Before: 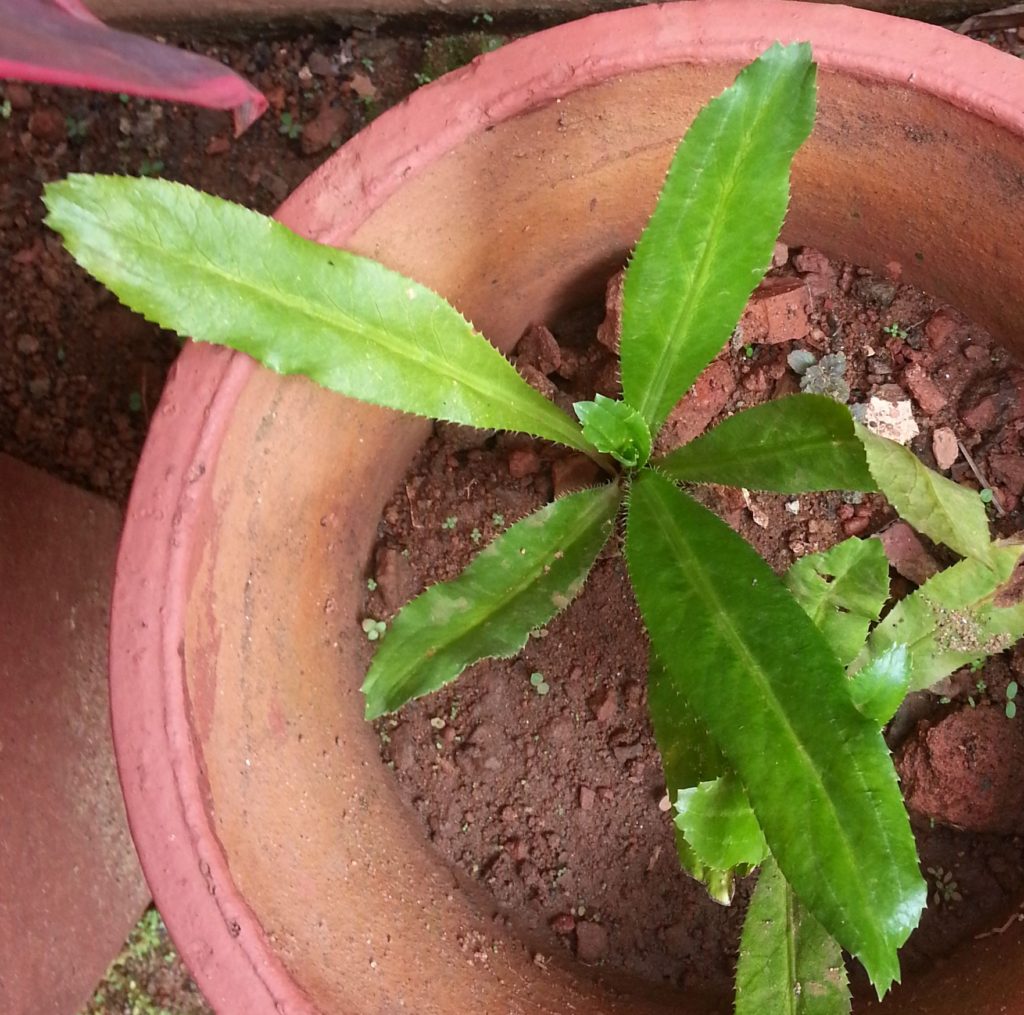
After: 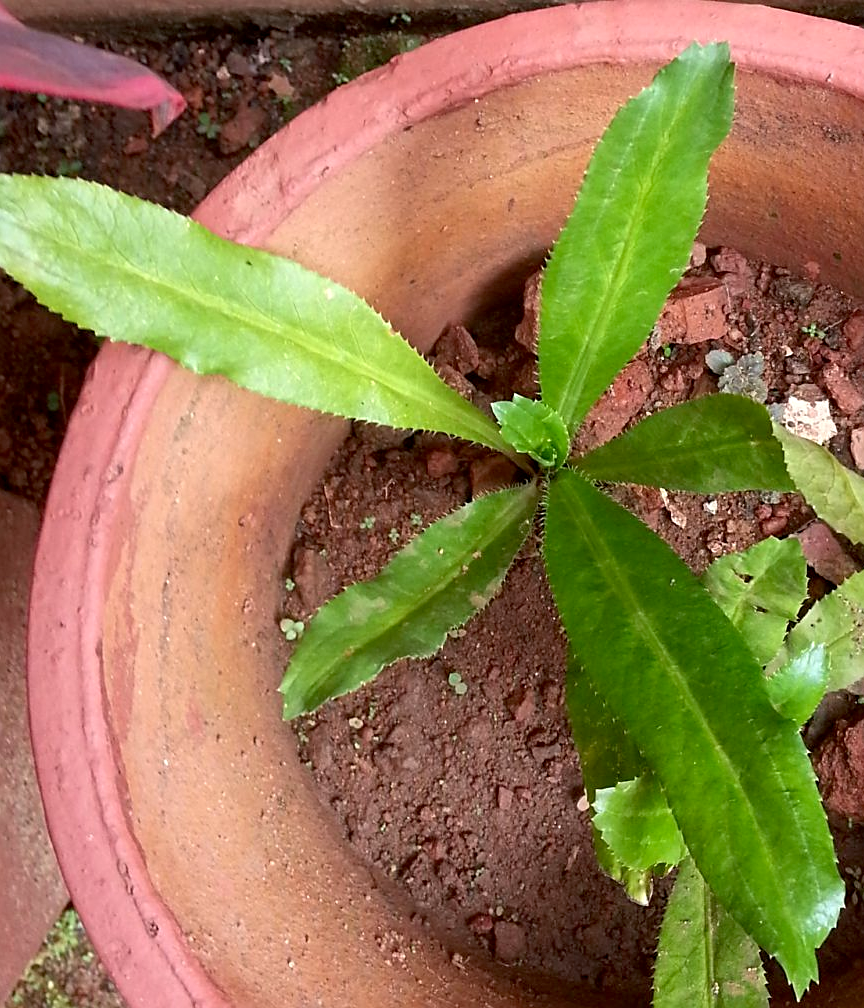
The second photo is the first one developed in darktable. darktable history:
sharpen: on, module defaults
crop: left 8.026%, right 7.374%
exposure: black level correction 0.007, exposure 0.159 EV, compensate highlight preservation false
